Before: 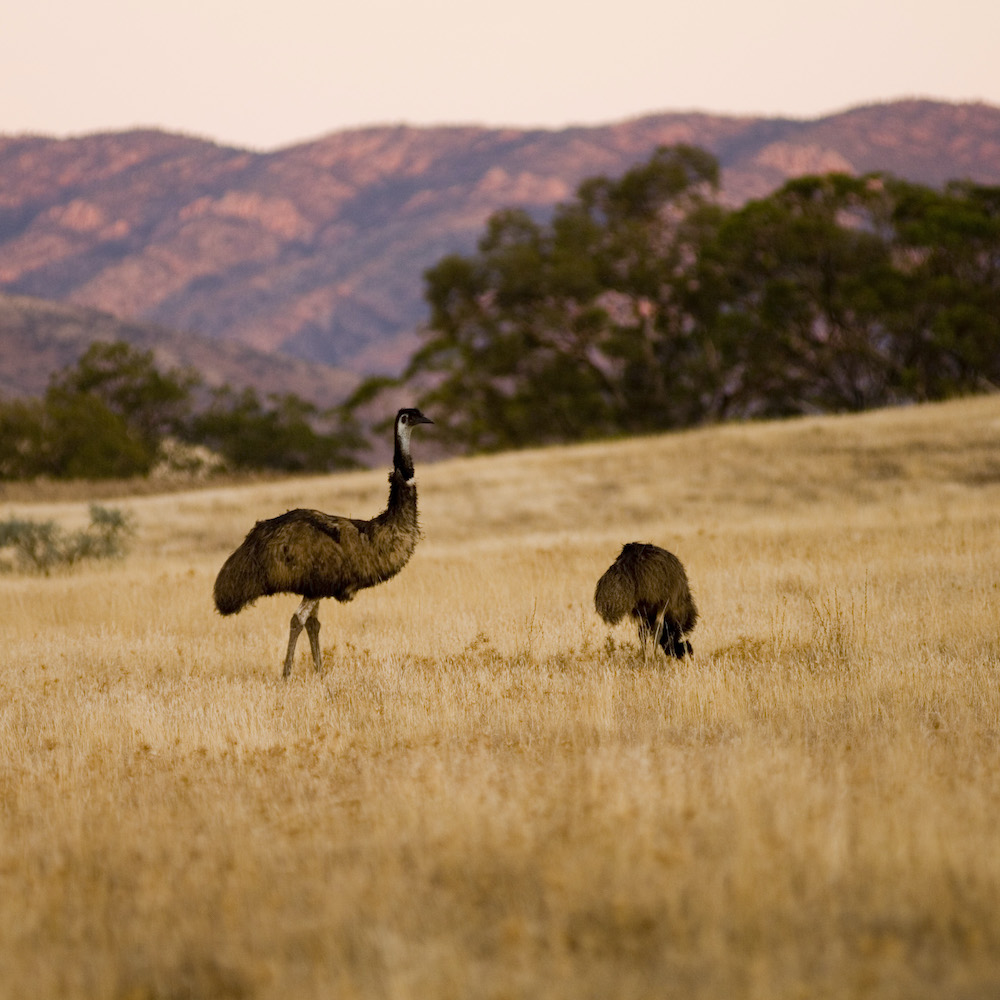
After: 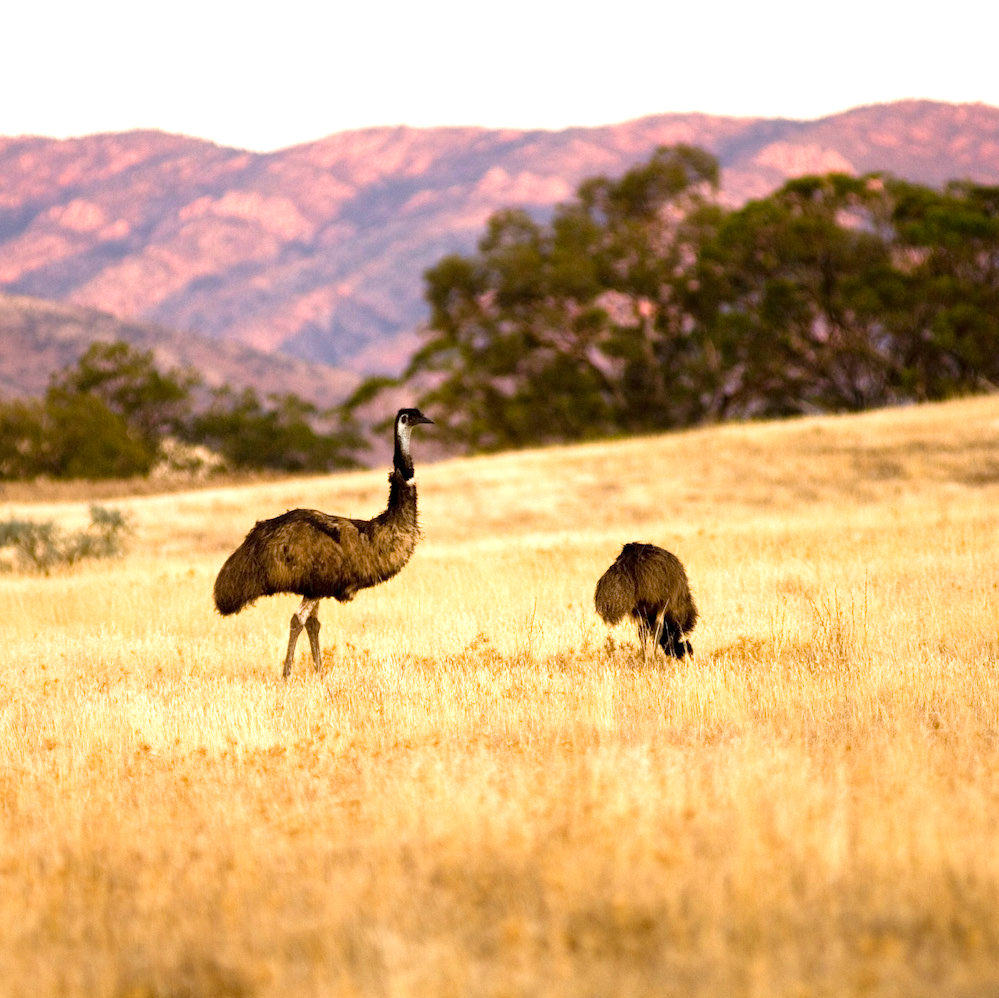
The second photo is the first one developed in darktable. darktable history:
color correction: highlights a* 0.003, highlights b* -0.283
crop: top 0.05%, bottom 0.098%
exposure: black level correction 0, exposure 1.1 EV, compensate exposure bias true, compensate highlight preservation false
